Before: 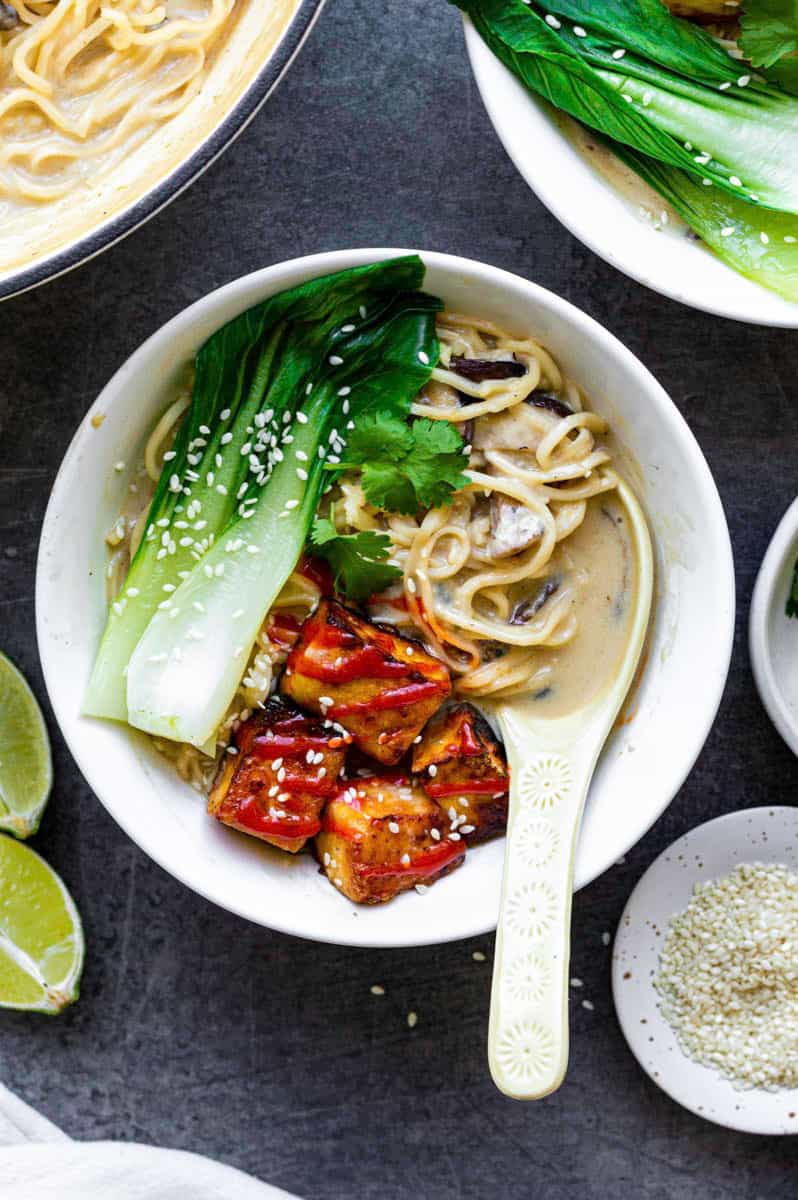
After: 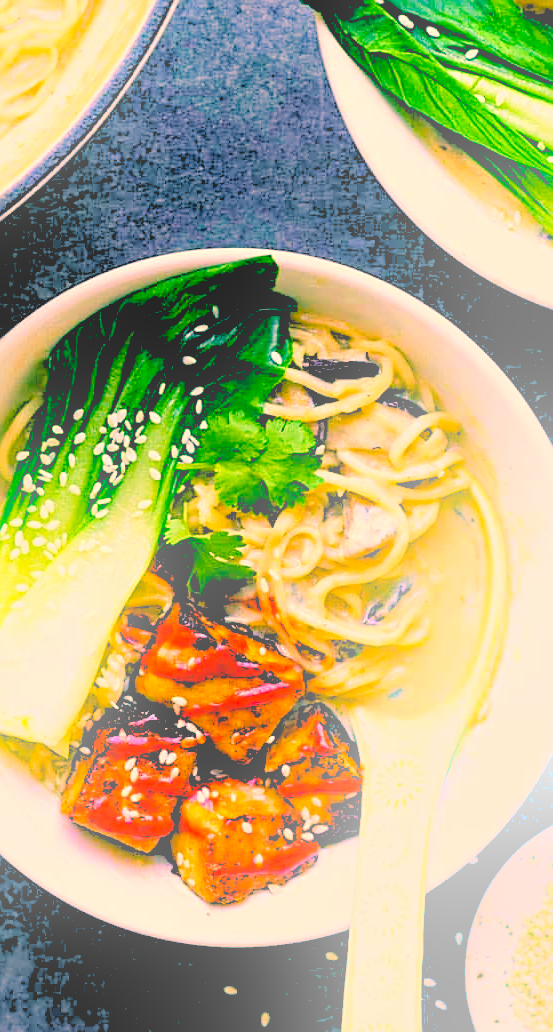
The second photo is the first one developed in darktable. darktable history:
crop: left 18.479%, right 12.2%, bottom 13.971%
local contrast: mode bilateral grid, contrast 20, coarseness 50, detail 120%, midtone range 0.2
color balance rgb: shadows lift › luminance -28.76%, shadows lift › chroma 10%, shadows lift › hue 230°, power › chroma 0.5%, power › hue 215°, highlights gain › luminance 7.14%, highlights gain › chroma 1%, highlights gain › hue 50°, global offset › luminance -0.29%, global offset › hue 260°, perceptual saturation grading › global saturation 20%, perceptual saturation grading › highlights -13.92%, perceptual saturation grading › shadows 50%
sharpen: on, module defaults
bloom: on, module defaults
exposure: black level correction -0.008, exposure 0.067 EV, compensate highlight preservation false
rgb levels: levels [[0.027, 0.429, 0.996], [0, 0.5, 1], [0, 0.5, 1]]
color correction: highlights a* 21.88, highlights b* 22.25
